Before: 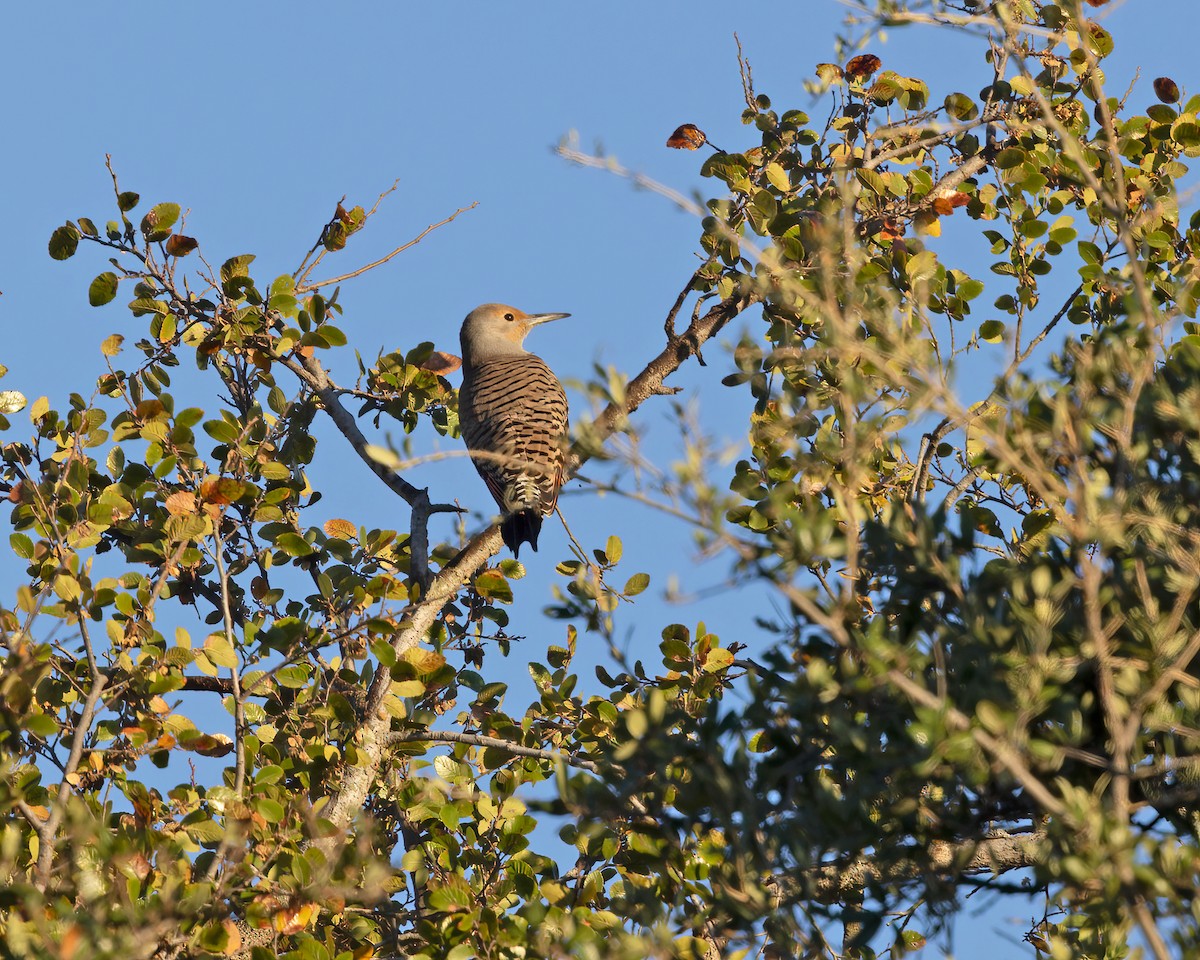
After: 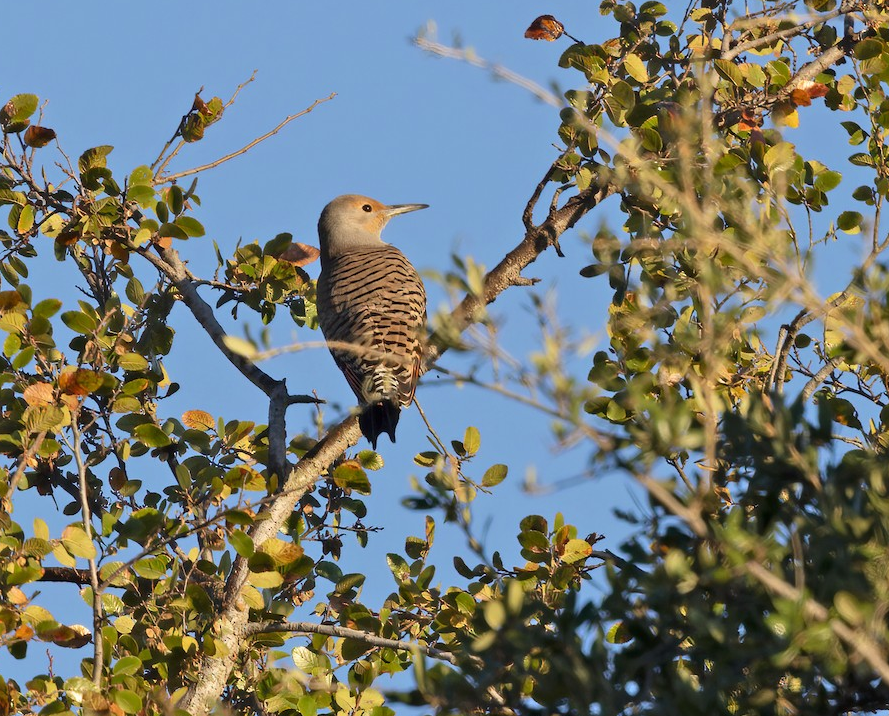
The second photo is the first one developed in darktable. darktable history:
crop and rotate: left 11.85%, top 11.436%, right 13.984%, bottom 13.896%
